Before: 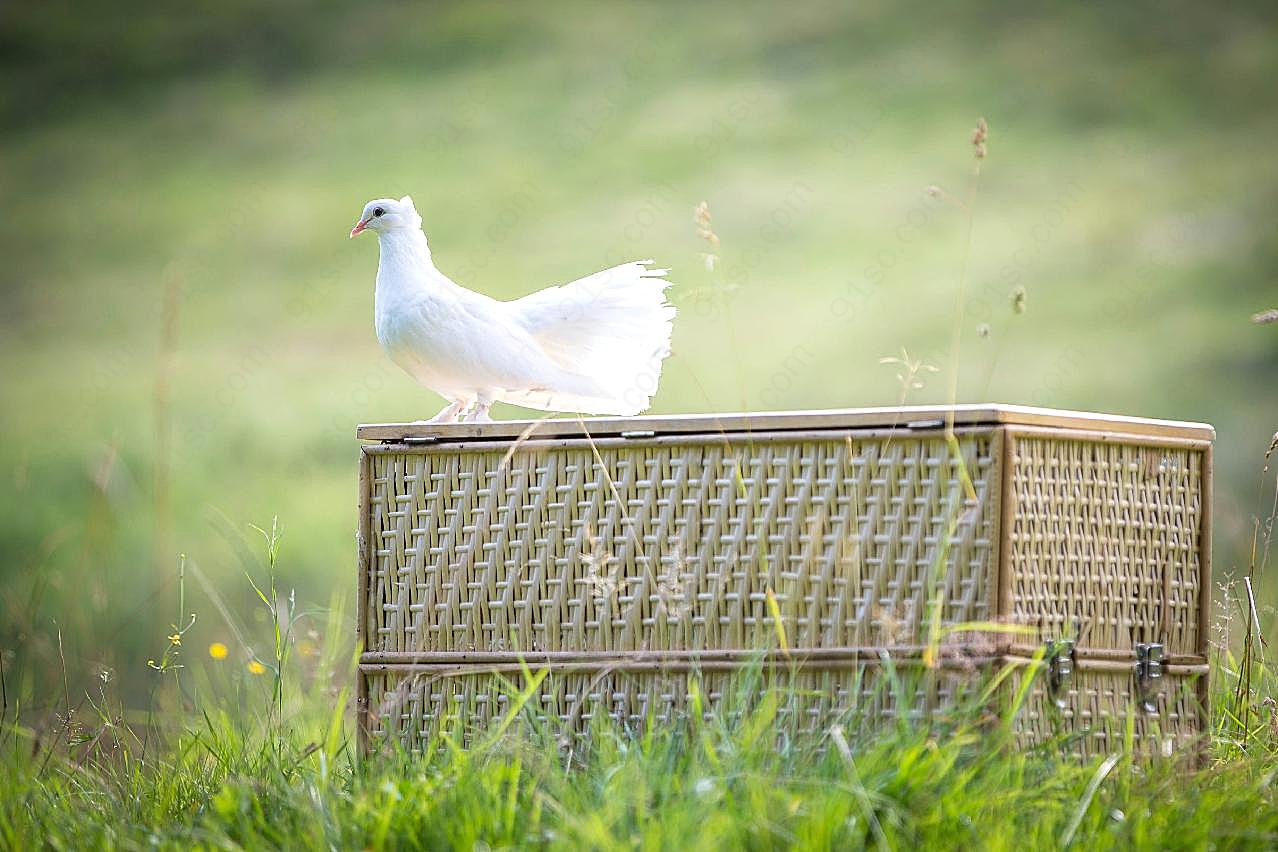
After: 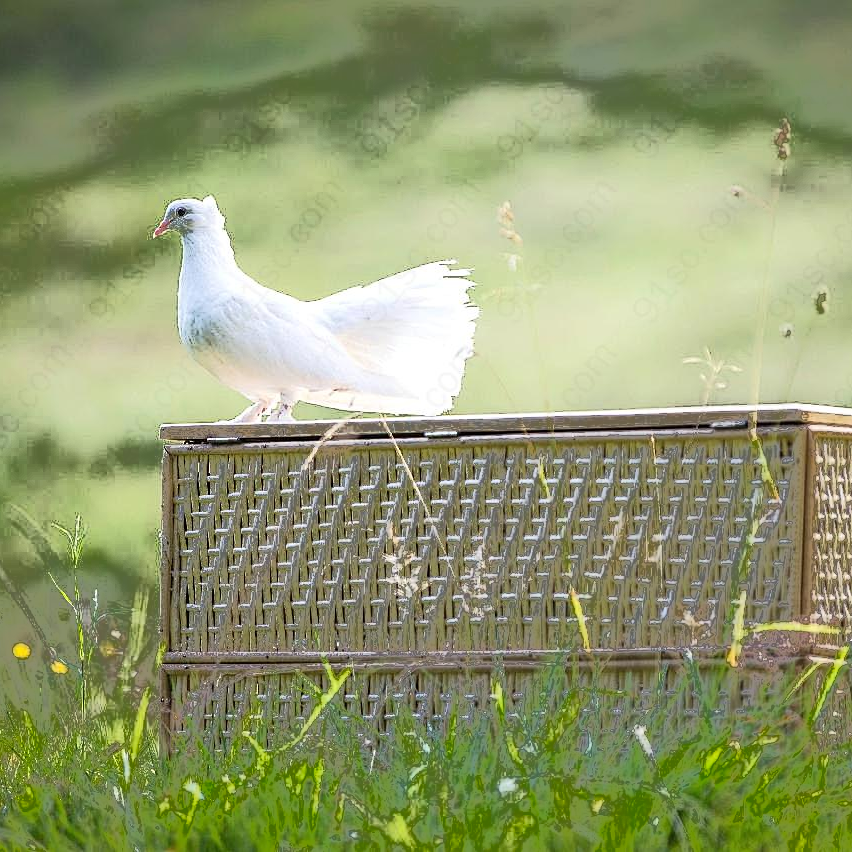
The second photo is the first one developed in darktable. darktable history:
fill light: exposure -0.73 EV, center 0.69, width 2.2
crop and rotate: left 15.446%, right 17.836%
rotate and perspective: automatic cropping off
